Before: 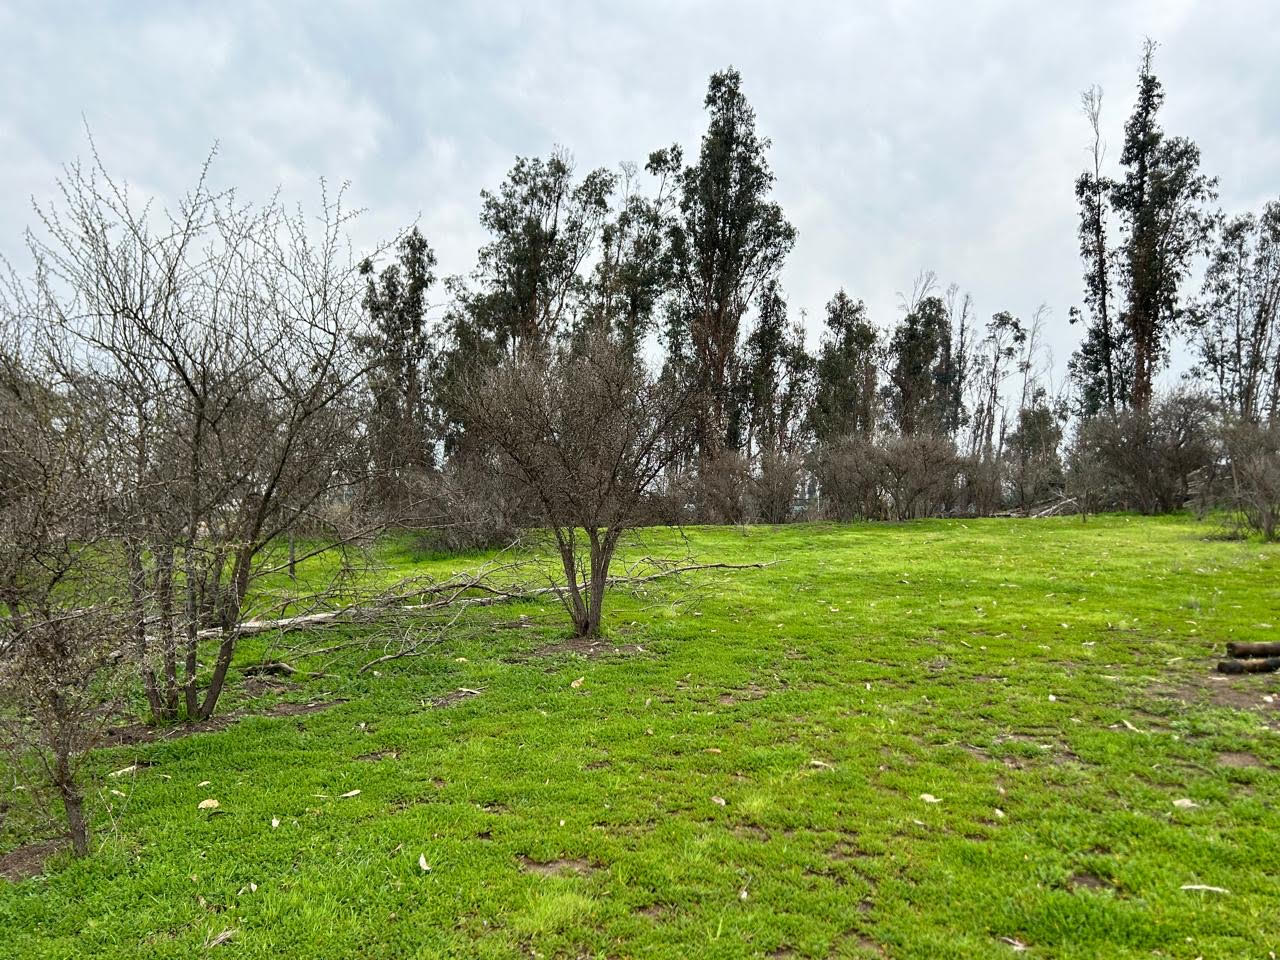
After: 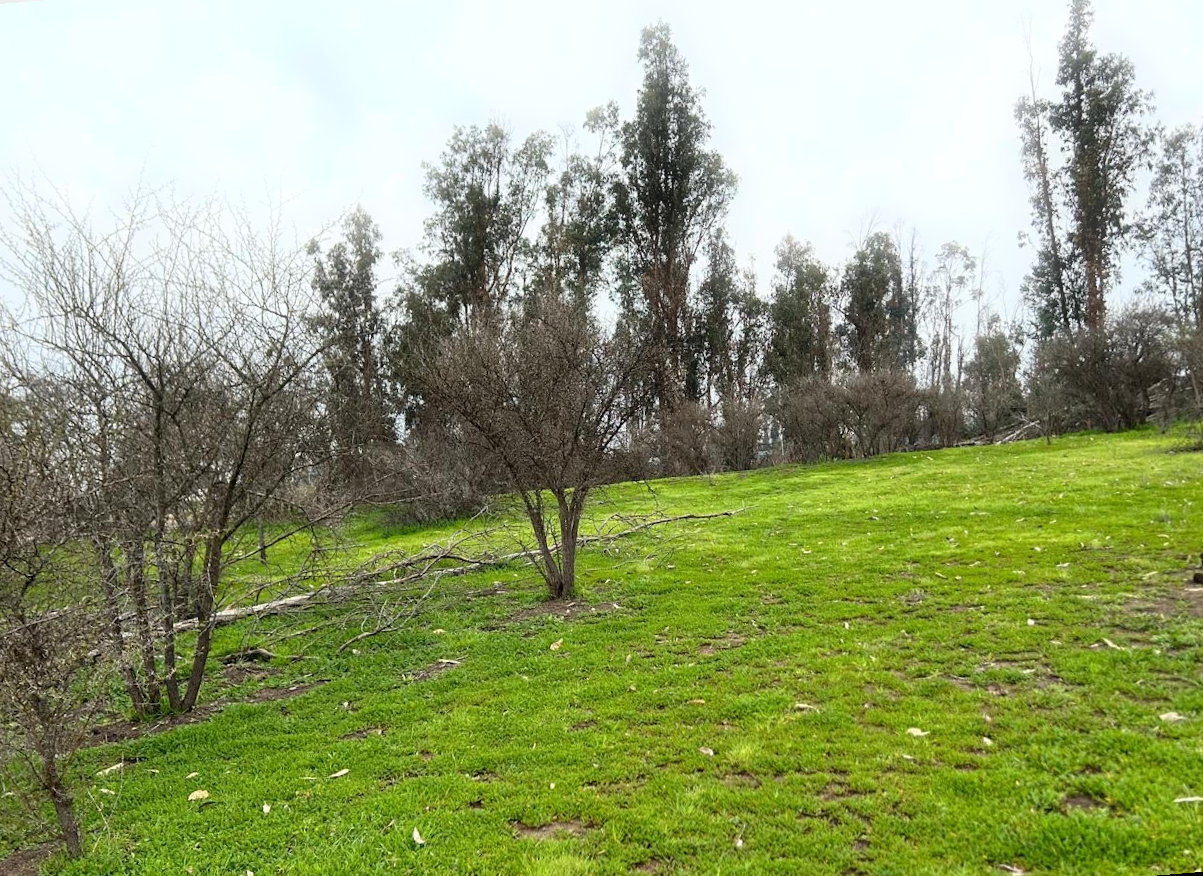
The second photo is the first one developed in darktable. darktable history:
rotate and perspective: rotation -4.57°, crop left 0.054, crop right 0.944, crop top 0.087, crop bottom 0.914
bloom: size 5%, threshold 95%, strength 15%
